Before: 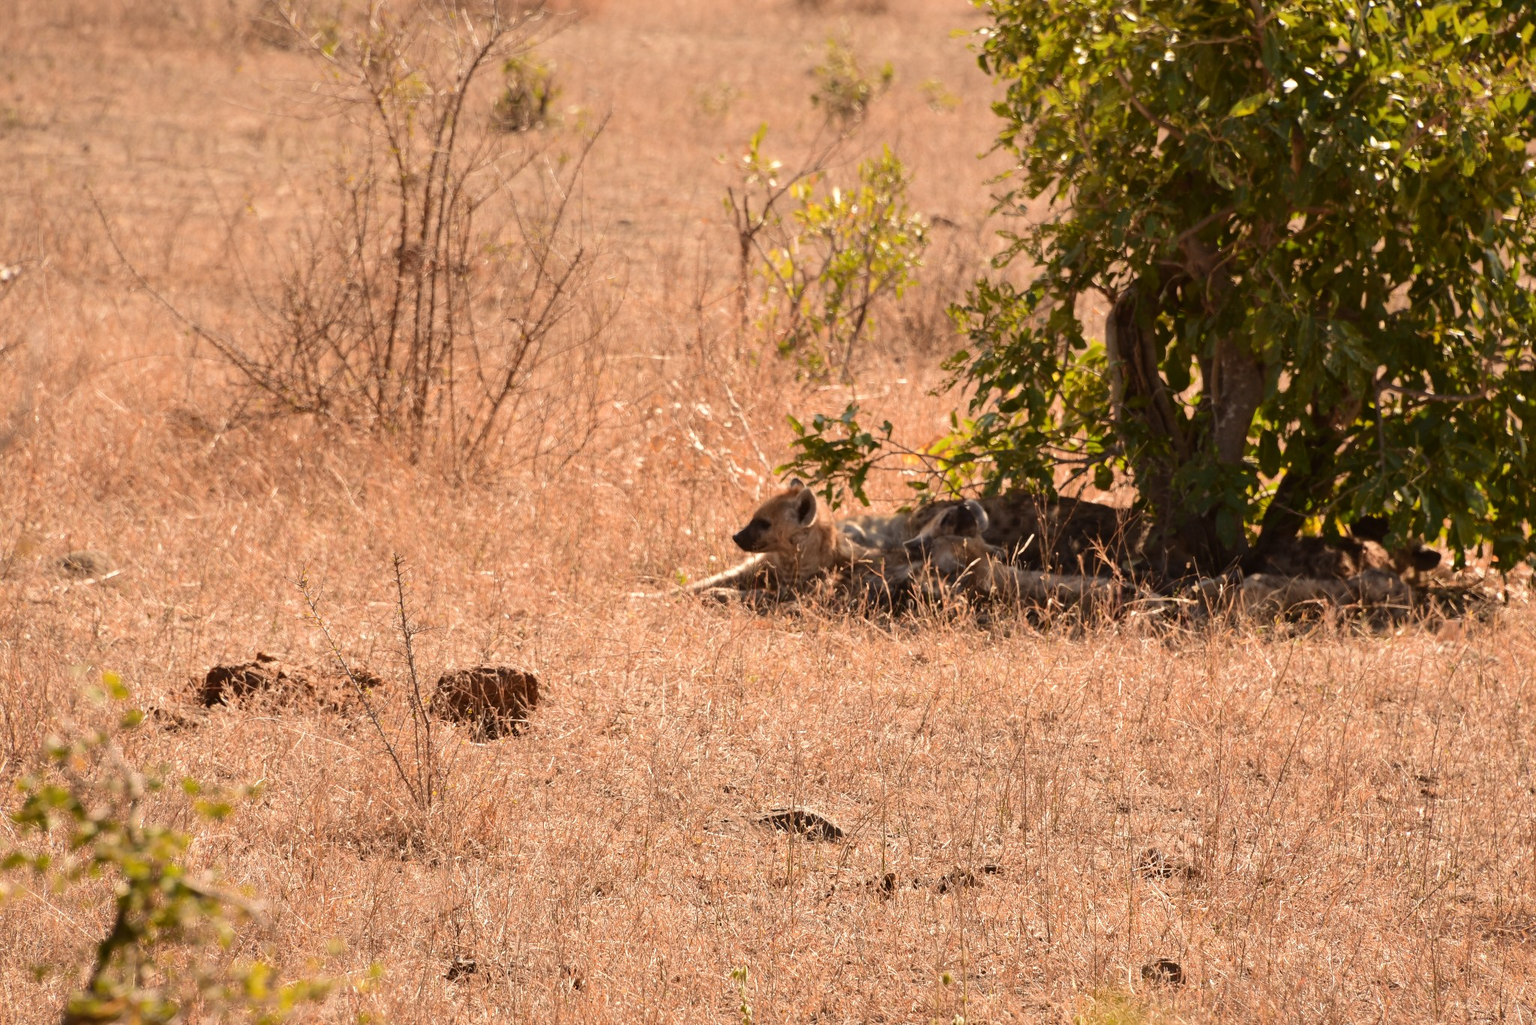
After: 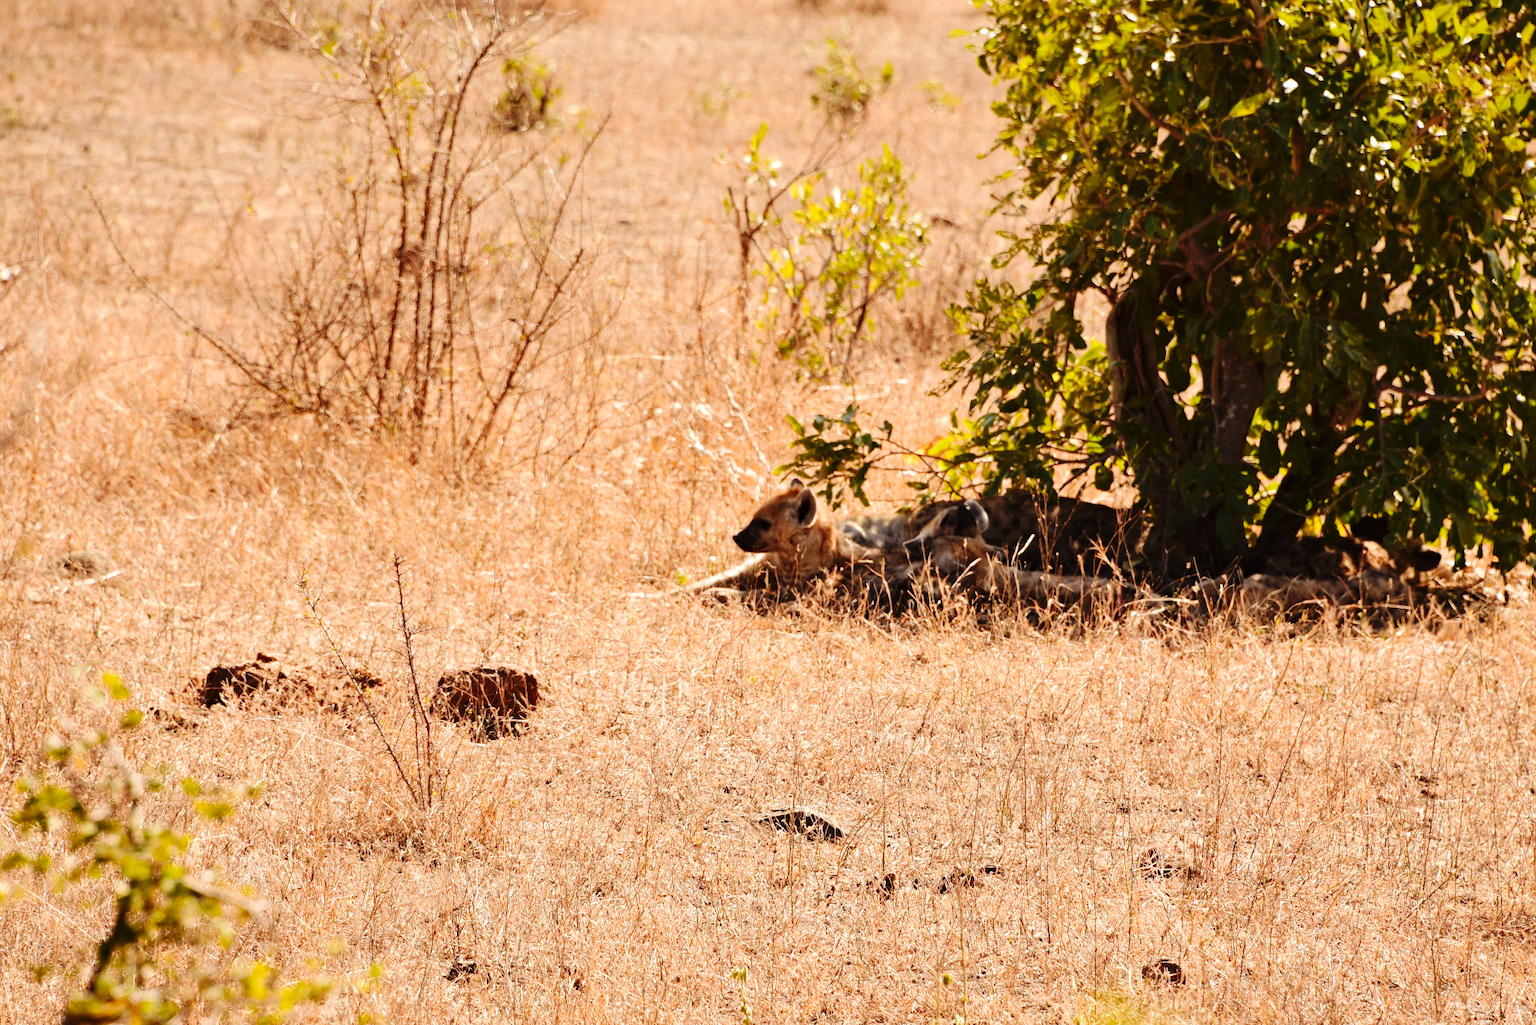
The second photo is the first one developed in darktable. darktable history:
haze removal: adaptive false
base curve: curves: ch0 [(0, 0) (0.036, 0.025) (0.121, 0.166) (0.206, 0.329) (0.605, 0.79) (1, 1)], preserve colors none
